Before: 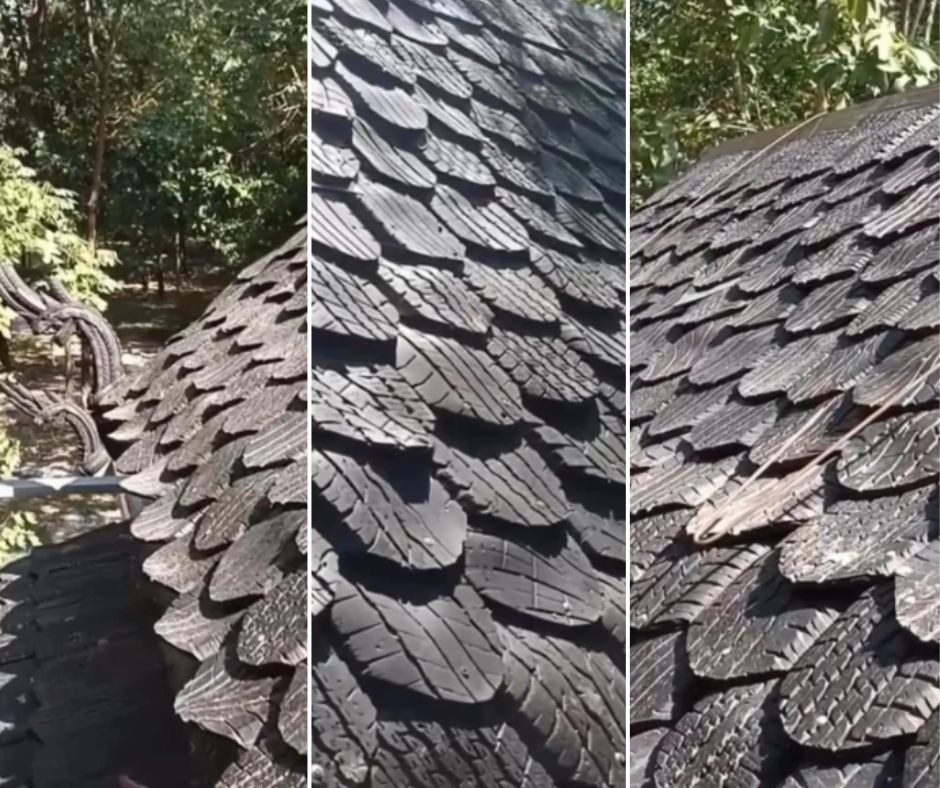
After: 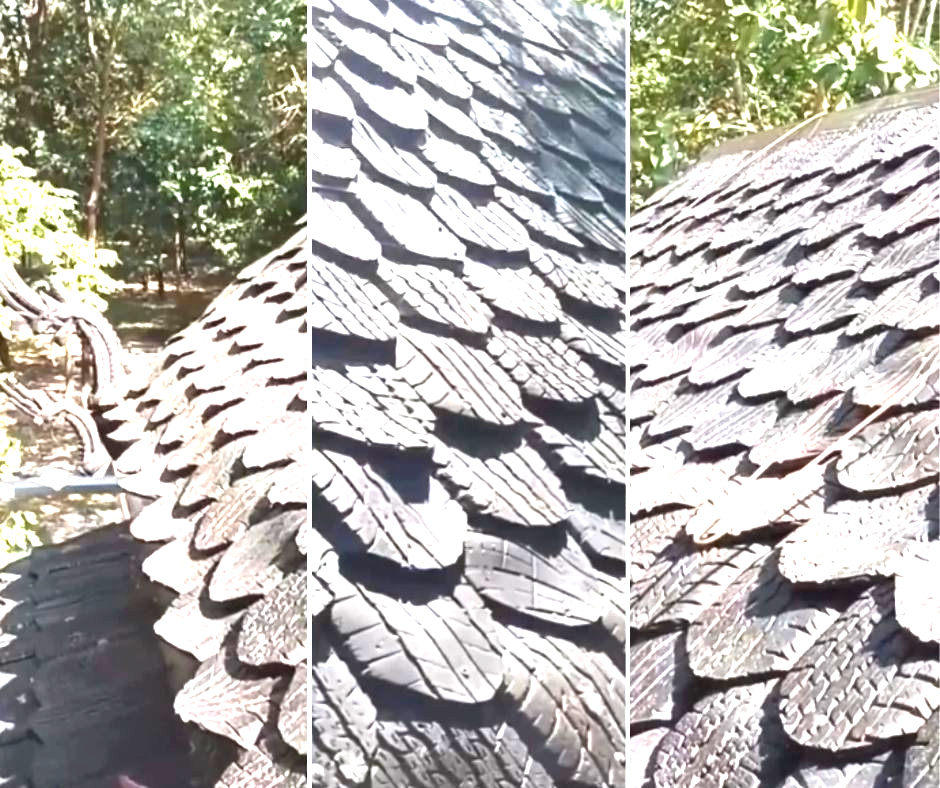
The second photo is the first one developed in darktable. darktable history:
exposure: exposure 2.053 EV, compensate exposure bias true, compensate highlight preservation false
